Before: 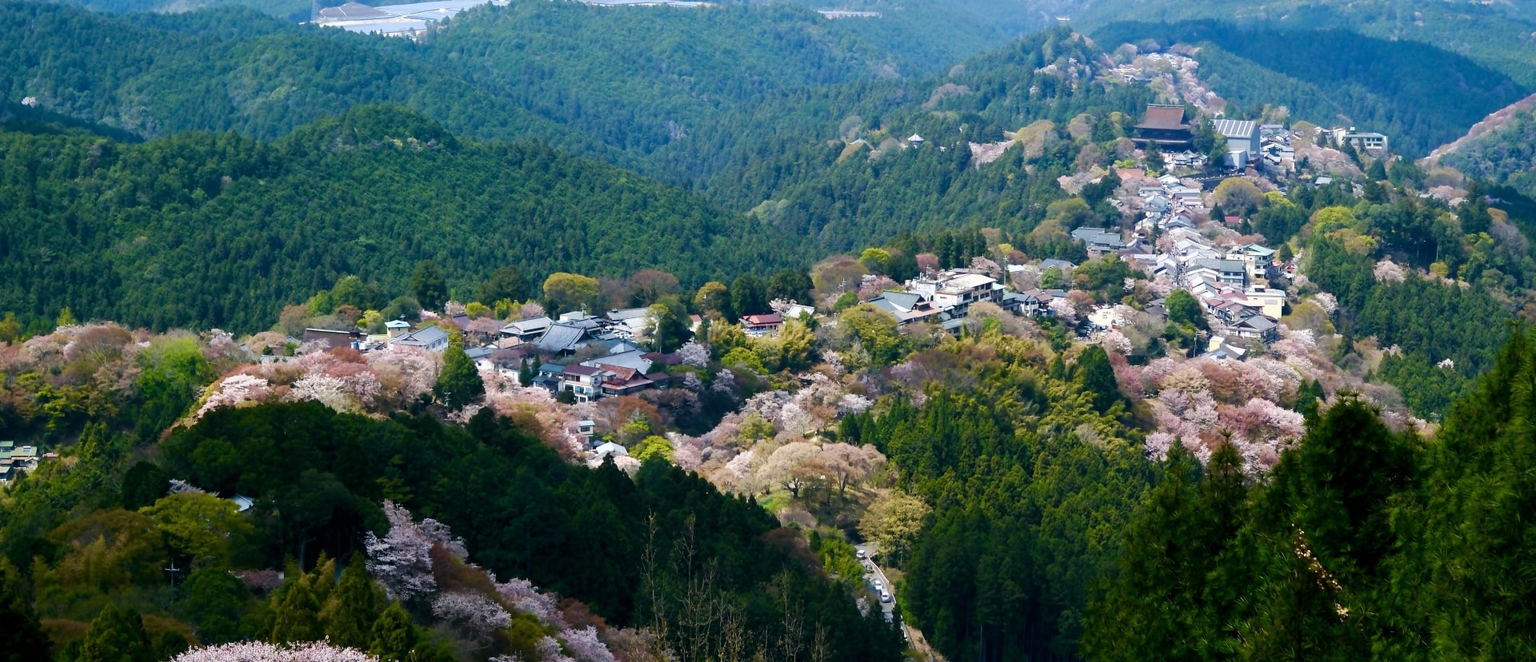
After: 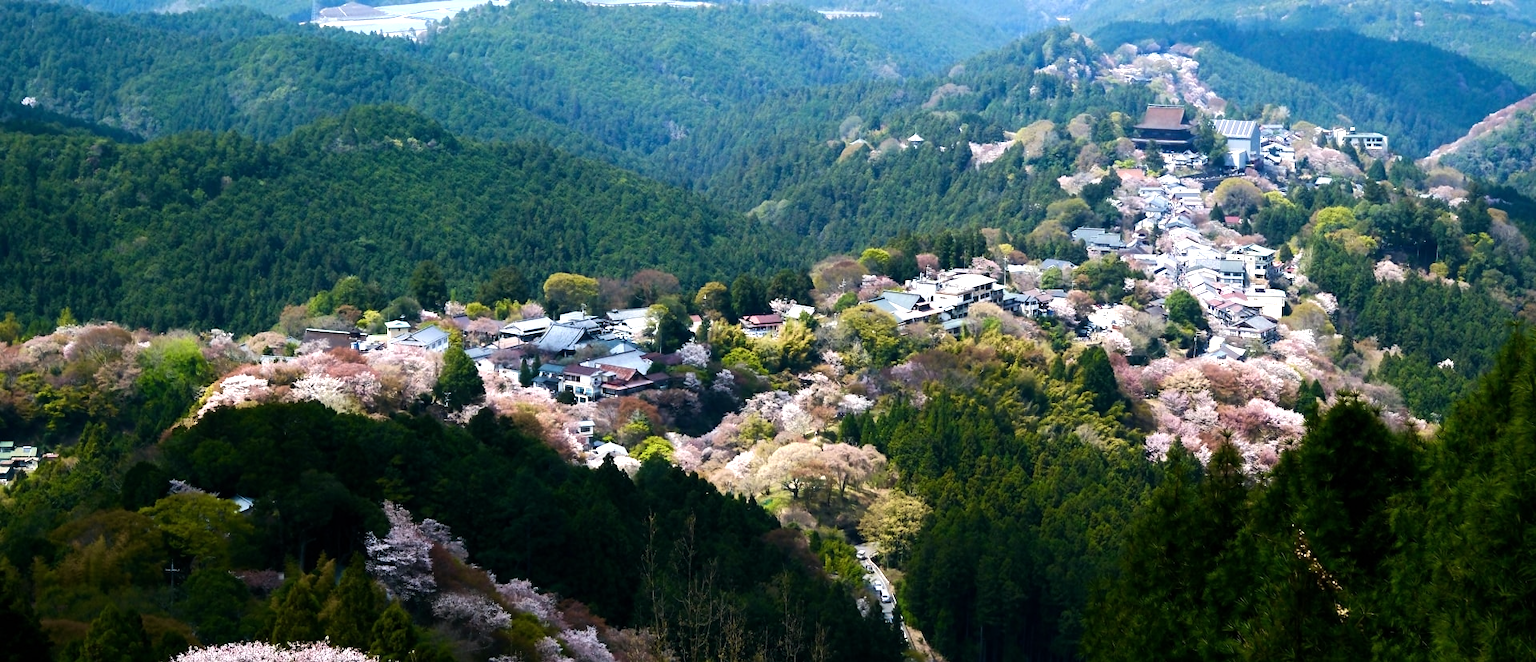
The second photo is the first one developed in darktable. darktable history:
tone equalizer: -8 EV -0.731 EV, -7 EV -0.739 EV, -6 EV -0.629 EV, -5 EV -0.399 EV, -3 EV 0.395 EV, -2 EV 0.6 EV, -1 EV 0.694 EV, +0 EV 0.724 EV, edges refinement/feathering 500, mask exposure compensation -1.57 EV, preserve details guided filter
